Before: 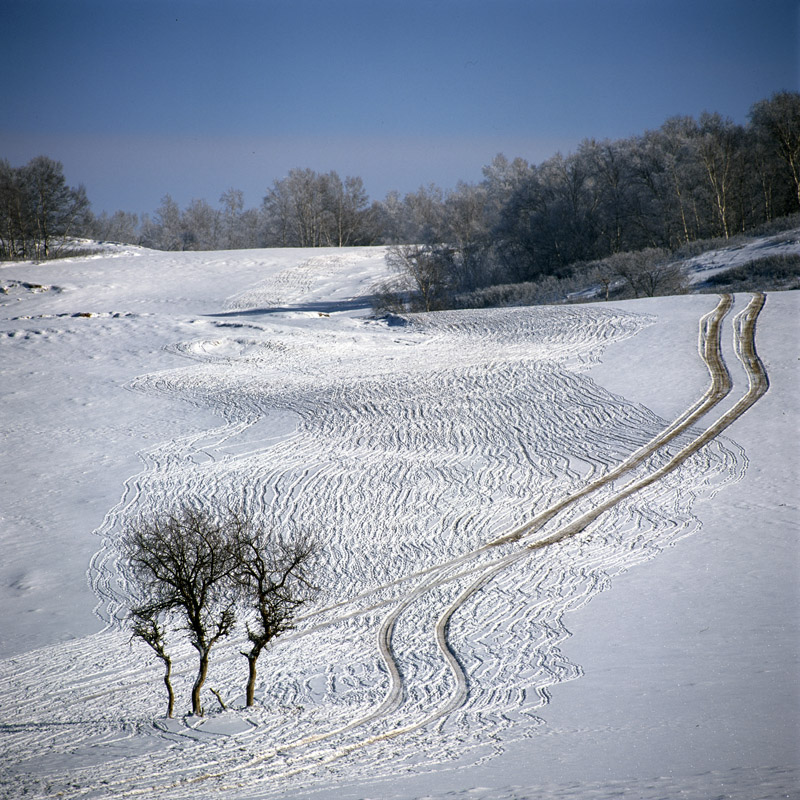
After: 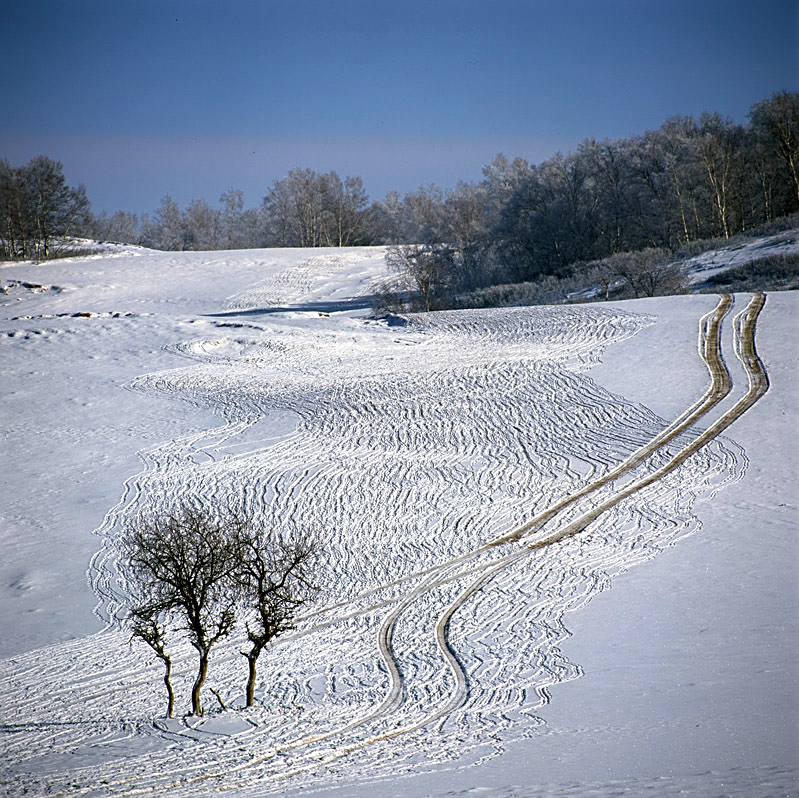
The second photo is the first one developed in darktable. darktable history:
crop: top 0.117%, bottom 0.106%
velvia: on, module defaults
sharpen: on, module defaults
